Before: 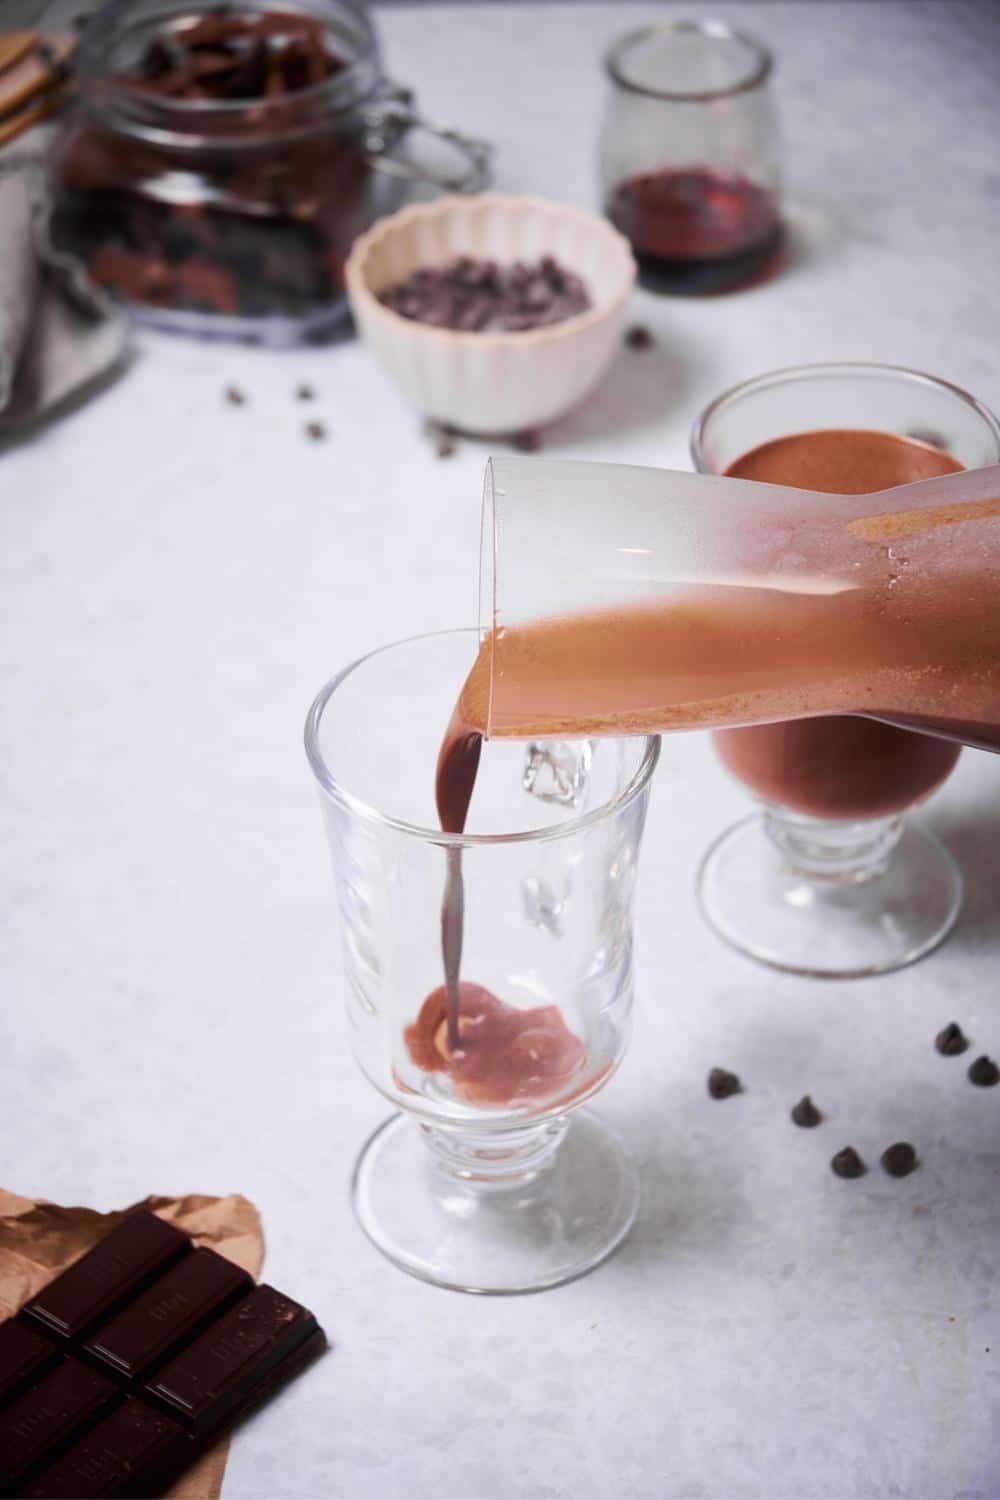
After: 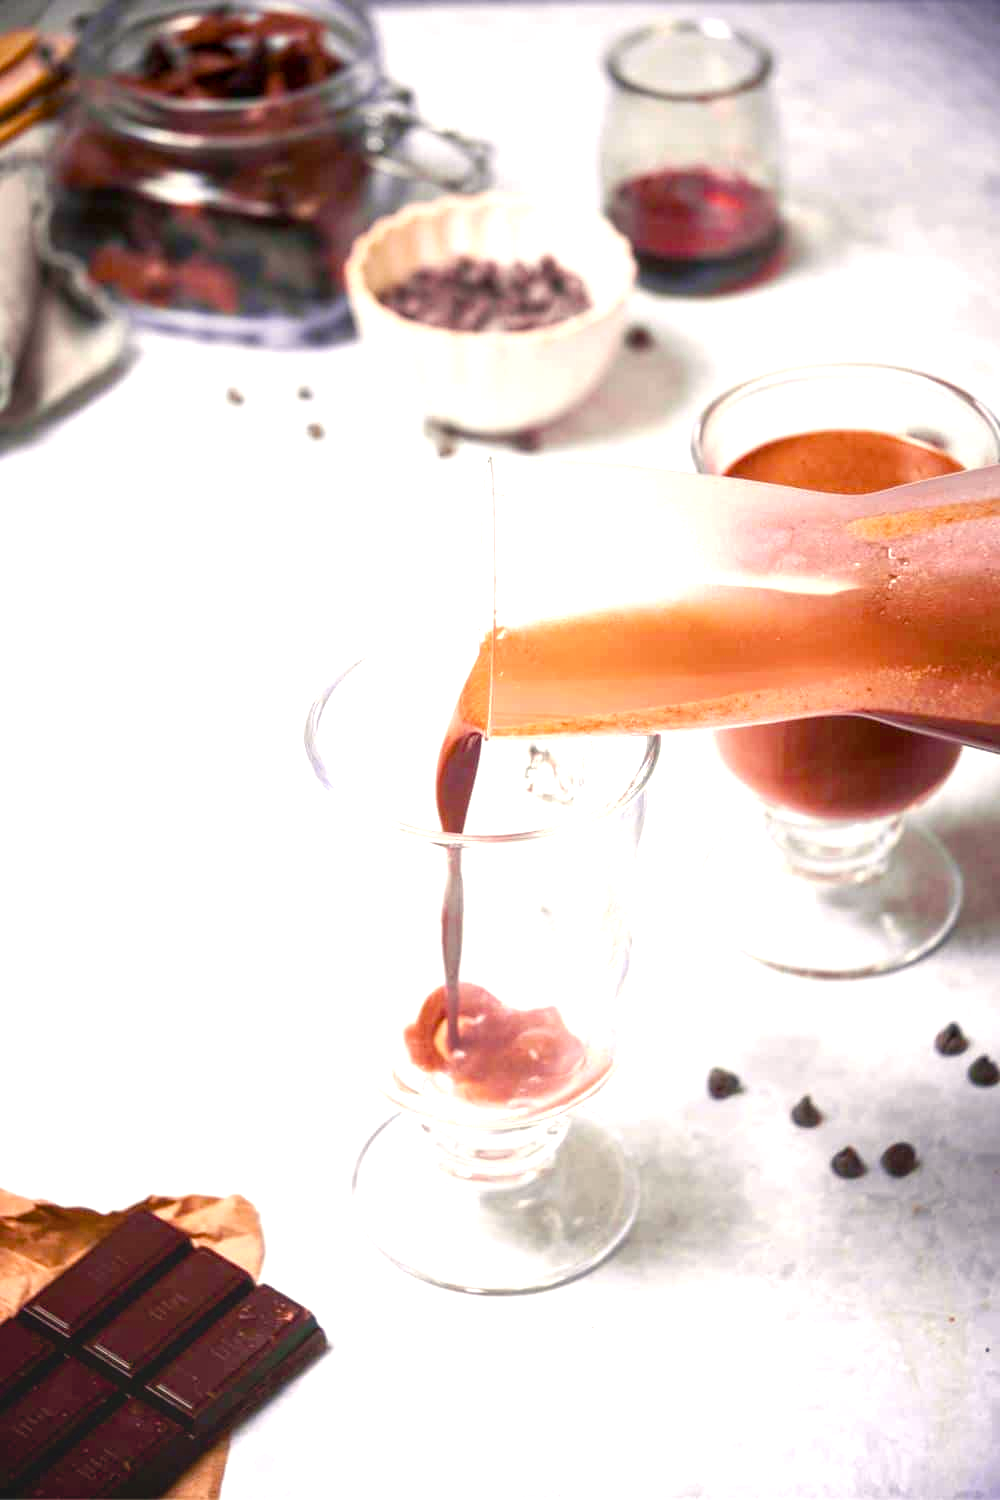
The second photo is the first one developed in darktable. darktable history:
local contrast: on, module defaults
color balance rgb: highlights gain › chroma 3.057%, highlights gain › hue 77.34°, perceptual saturation grading › global saturation 34.969%, perceptual saturation grading › highlights -29.823%, perceptual saturation grading › shadows 35.798%, global vibrance 20%
exposure: black level correction 0, exposure 1 EV, compensate highlight preservation false
